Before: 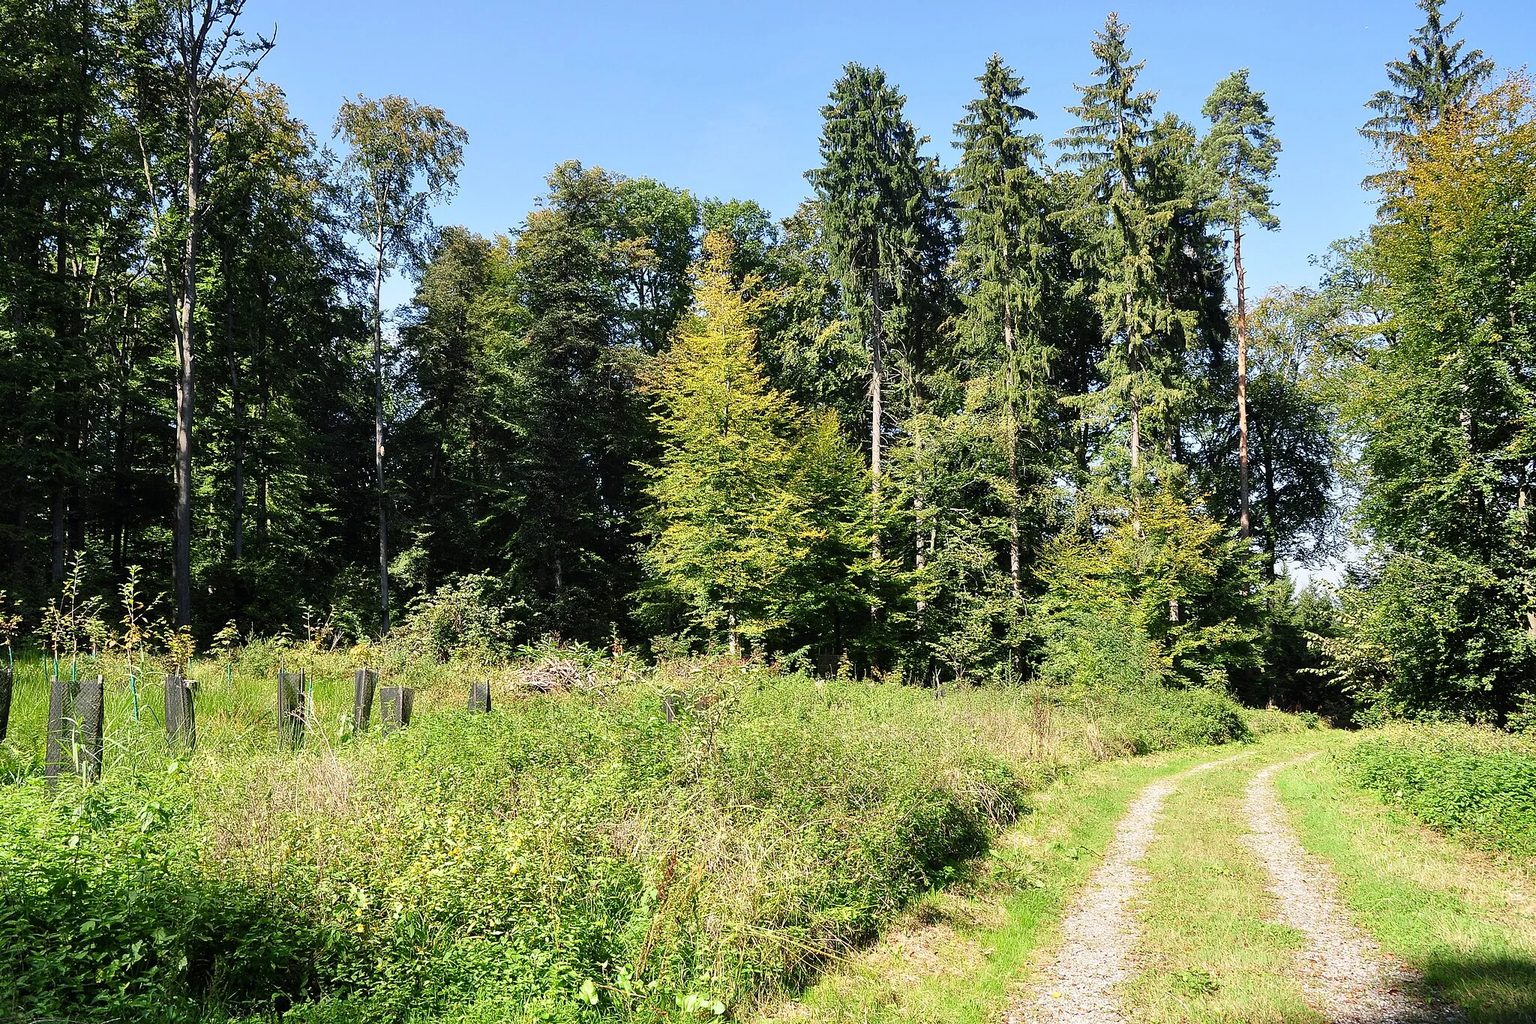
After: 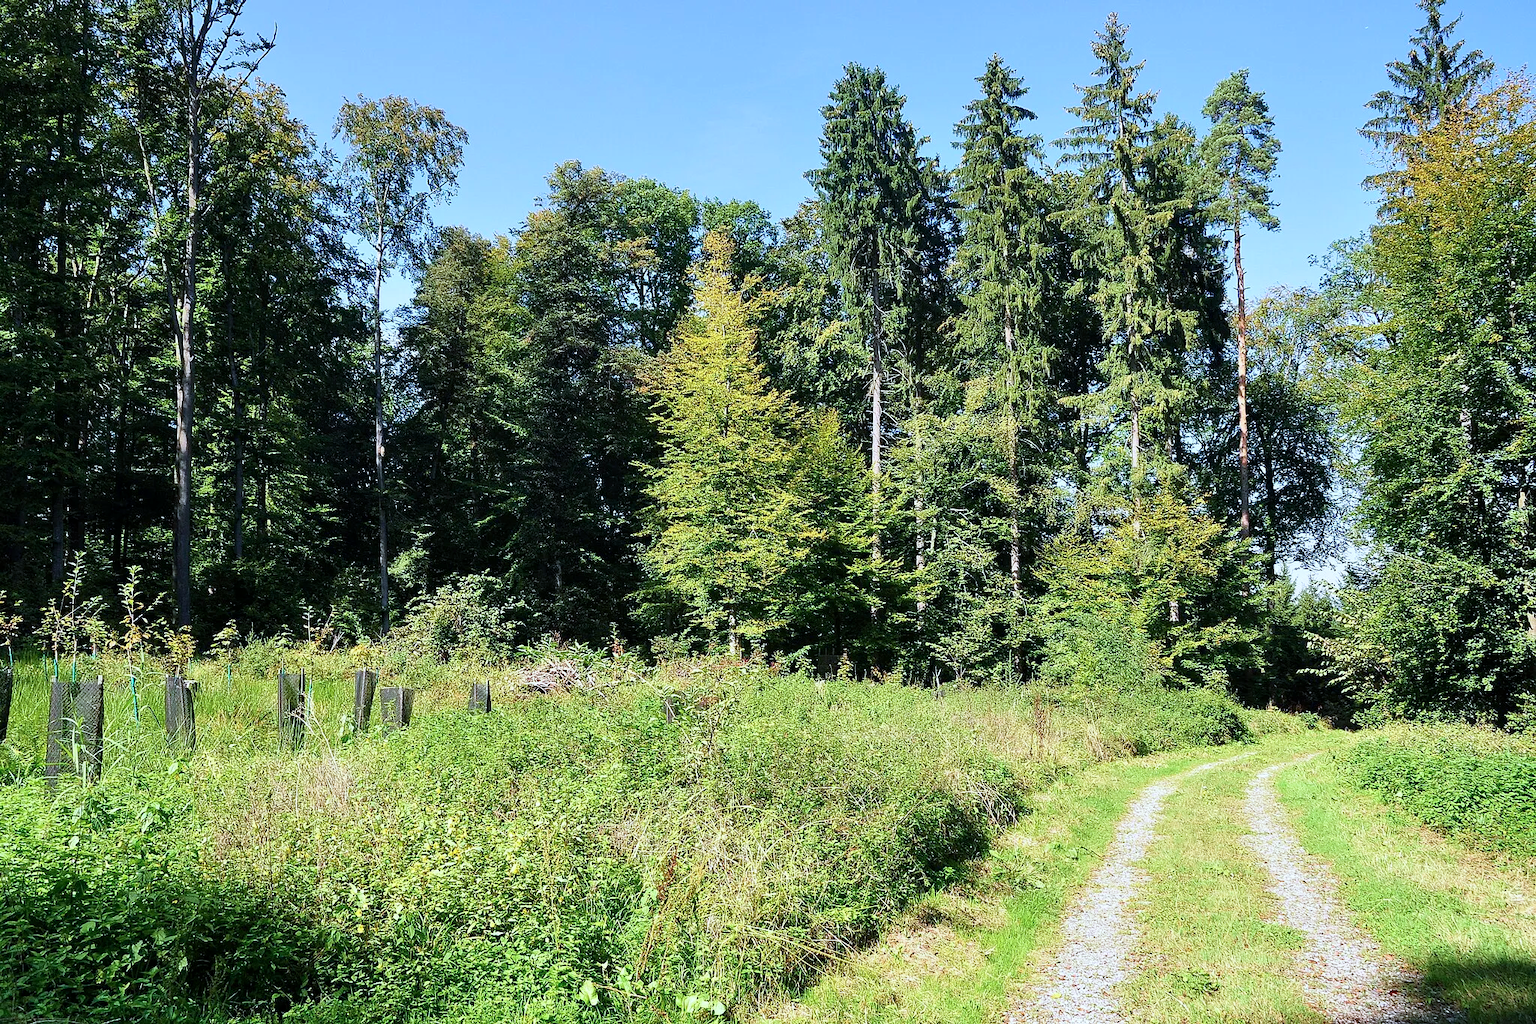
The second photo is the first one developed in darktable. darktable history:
velvia: on, module defaults
color calibration: x 0.367, y 0.379, temperature 4396.73 K
exposure: black level correction 0.001, compensate exposure bias true, compensate highlight preservation false
